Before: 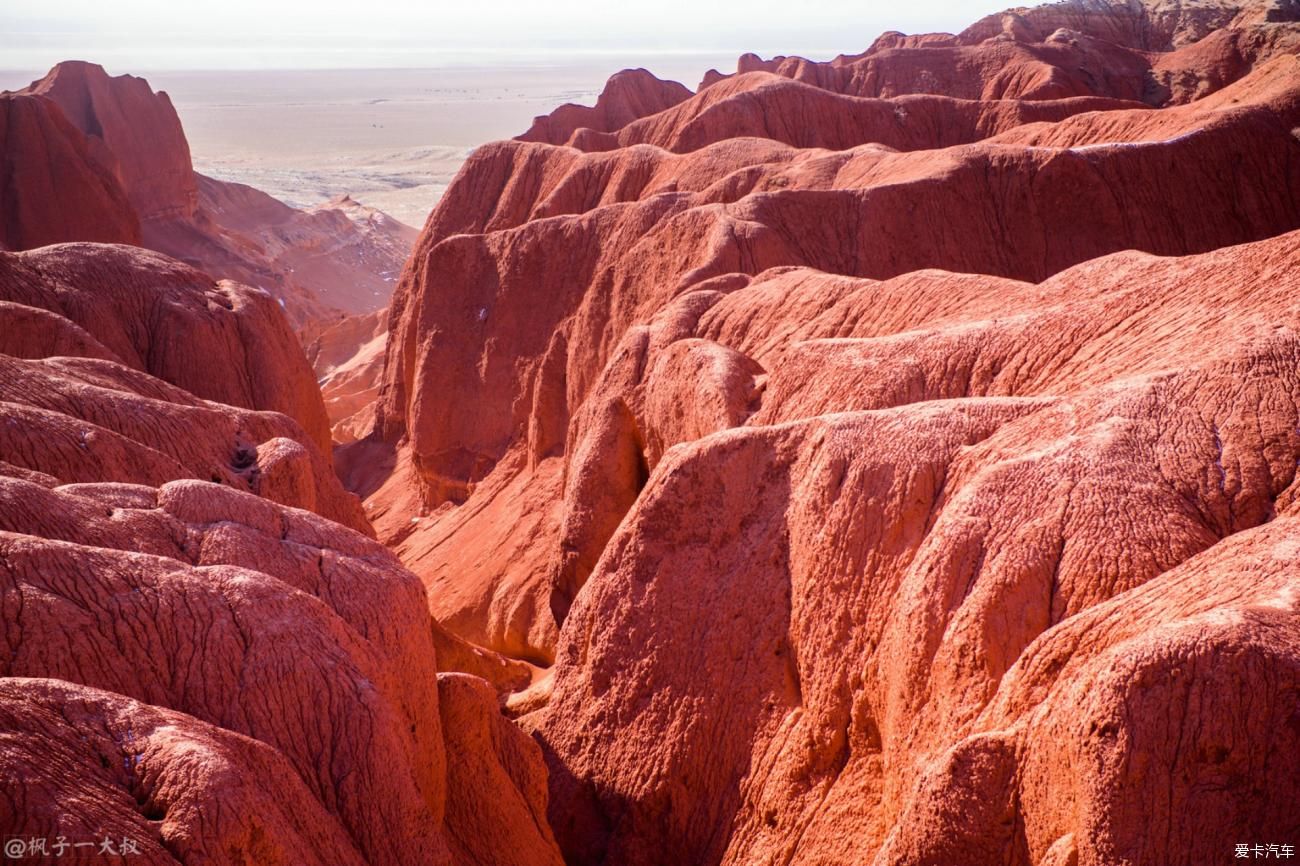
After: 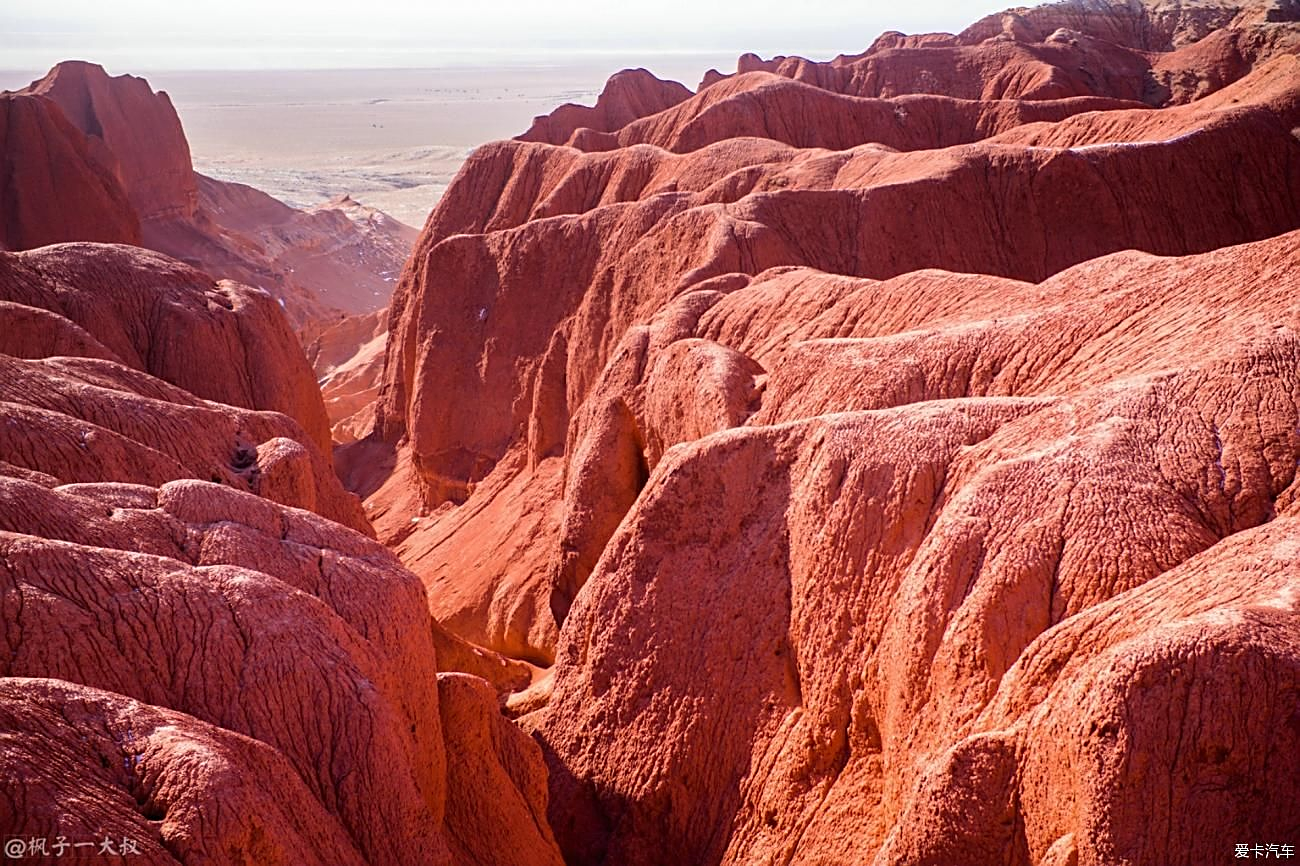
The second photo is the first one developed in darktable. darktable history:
sharpen: amount 0.582
